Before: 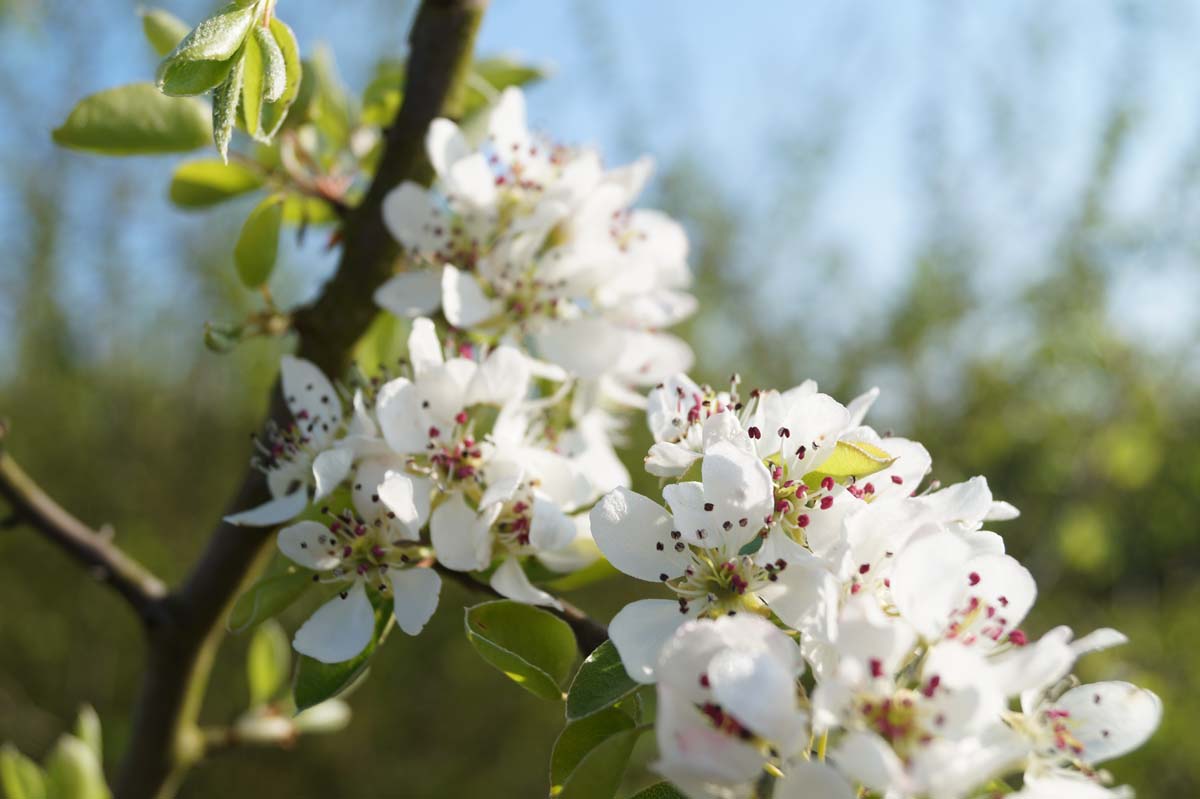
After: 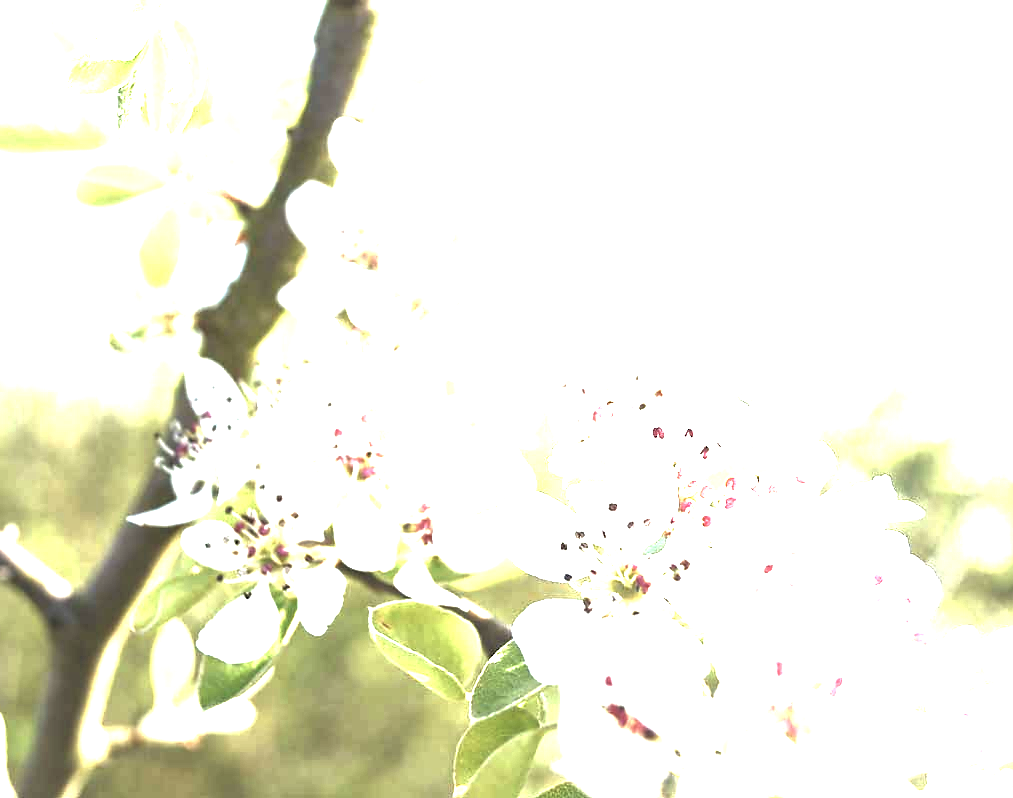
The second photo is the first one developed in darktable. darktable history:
levels: levels [0, 0.281, 0.562]
contrast brightness saturation: contrast 0.446, brightness 0.556, saturation -0.193
crop: left 8.026%, right 7.479%
exposure: black level correction -0.002, exposure 0.534 EV, compensate highlight preservation false
local contrast: mode bilateral grid, contrast 21, coarseness 50, detail 119%, midtone range 0.2
sharpen: radius 1.528, amount 0.372, threshold 1.742
